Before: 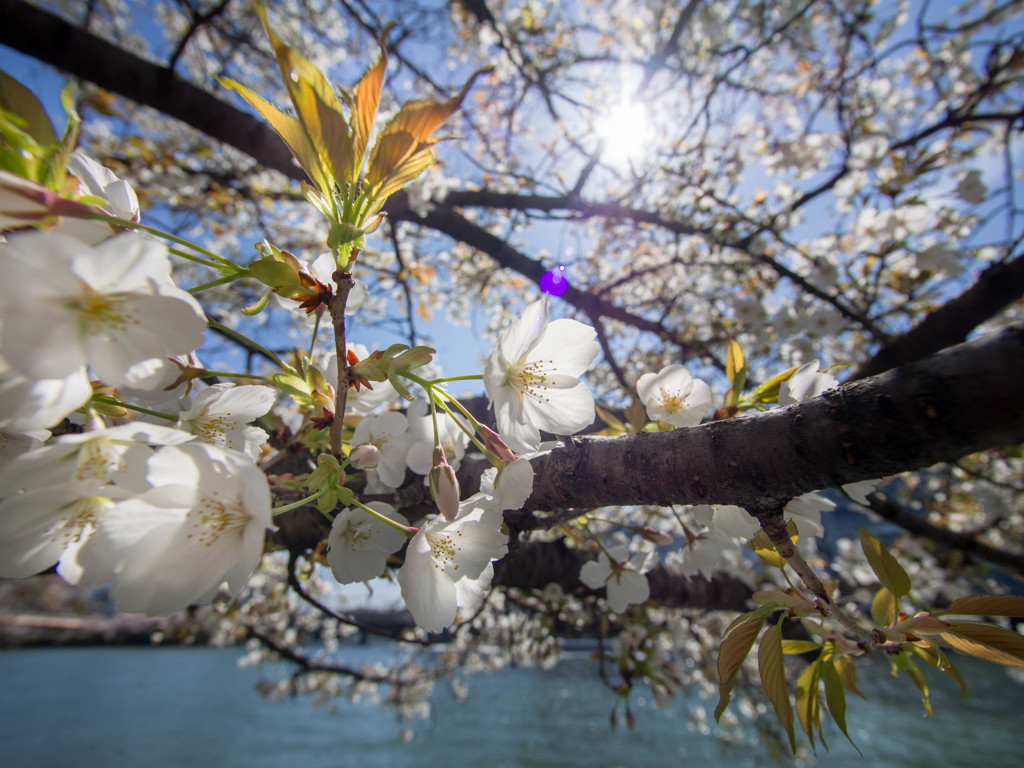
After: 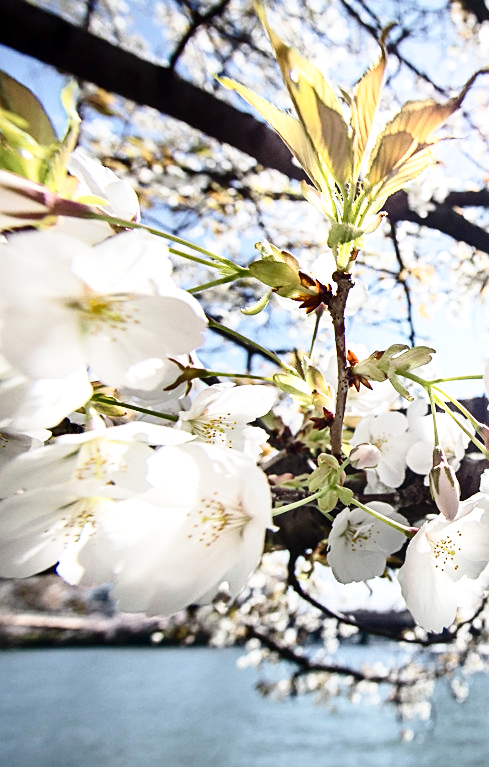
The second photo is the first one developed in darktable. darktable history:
crop and rotate: left 0%, top 0%, right 52.231%
shadows and highlights: soften with gaussian
base curve: curves: ch0 [(0, 0) (0.028, 0.03) (0.121, 0.232) (0.46, 0.748) (0.859, 0.968) (1, 1)], preserve colors none
contrast brightness saturation: contrast 0.246, saturation -0.312
sharpen: on, module defaults
exposure: exposure 0.739 EV, compensate highlight preservation false
